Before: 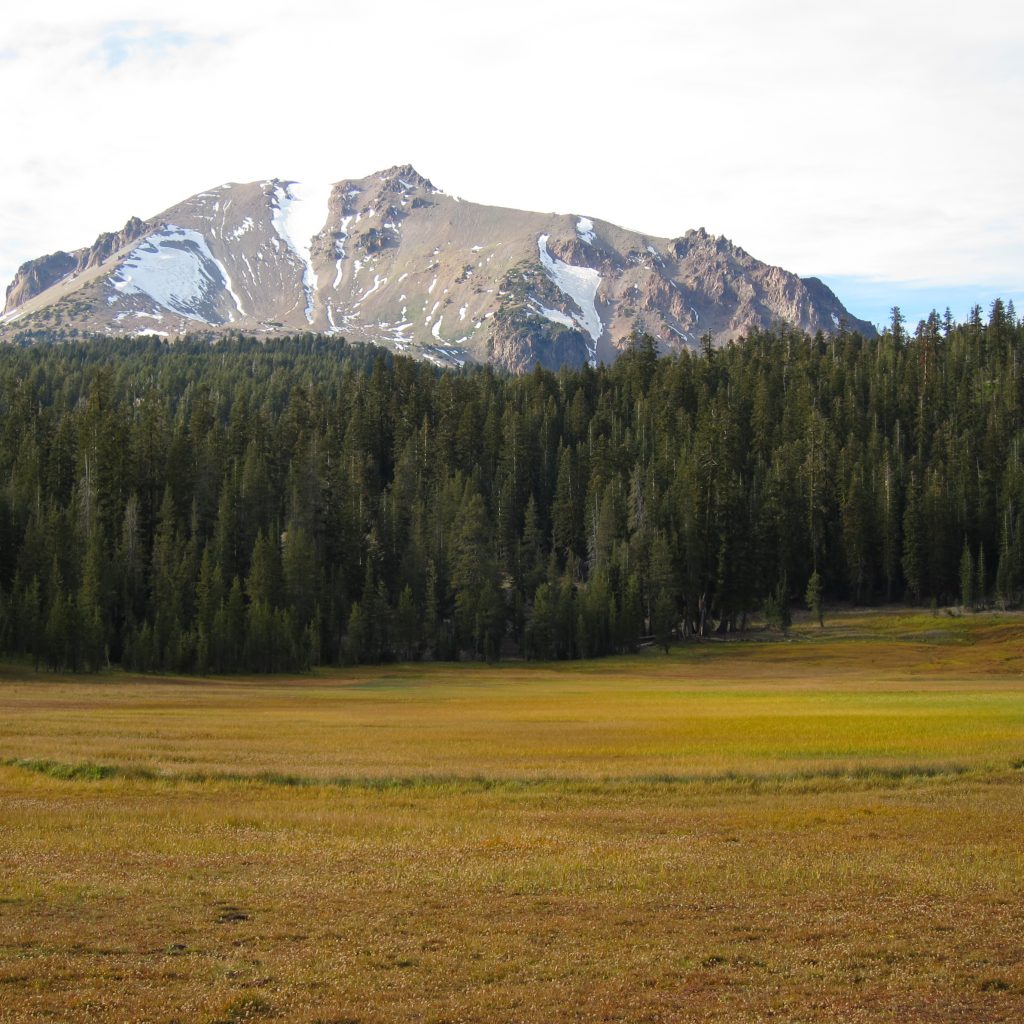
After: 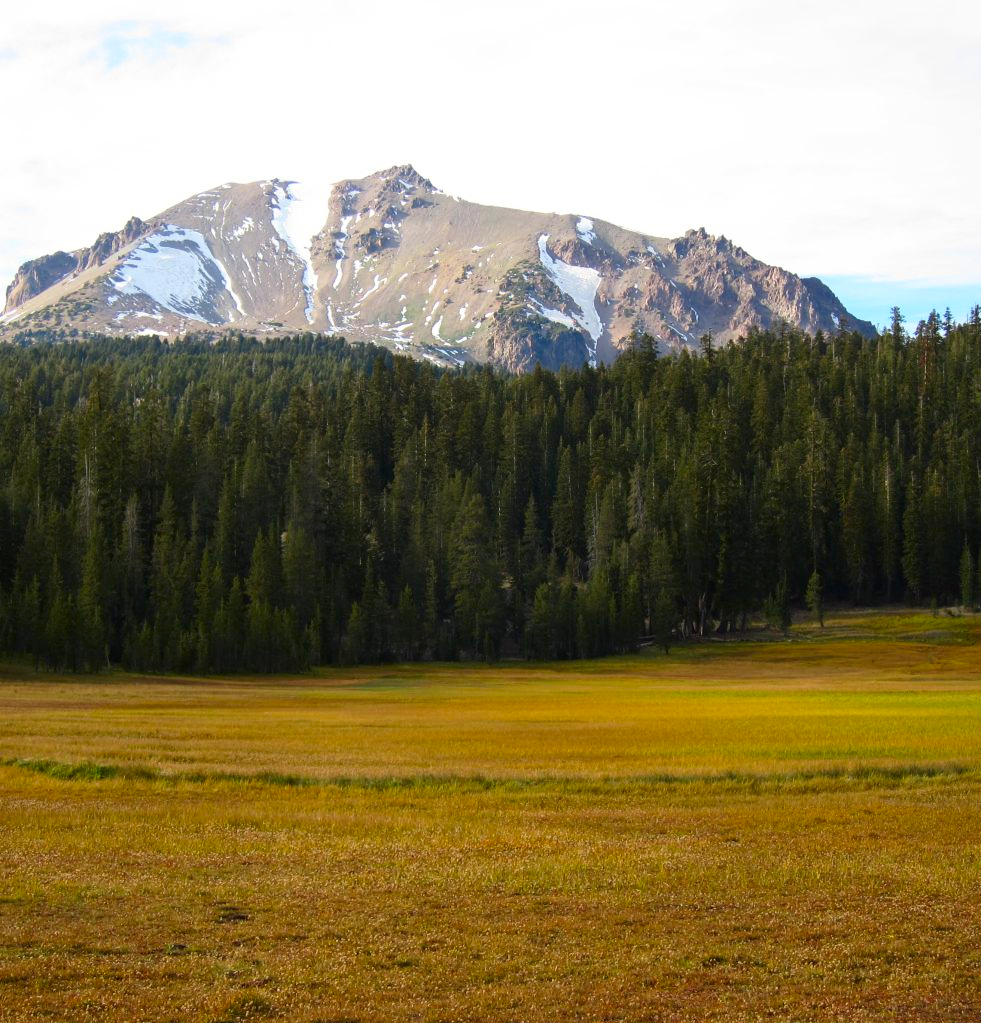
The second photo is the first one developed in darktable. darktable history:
contrast brightness saturation: contrast 0.16, saturation 0.32
crop: right 4.126%, bottom 0.031%
